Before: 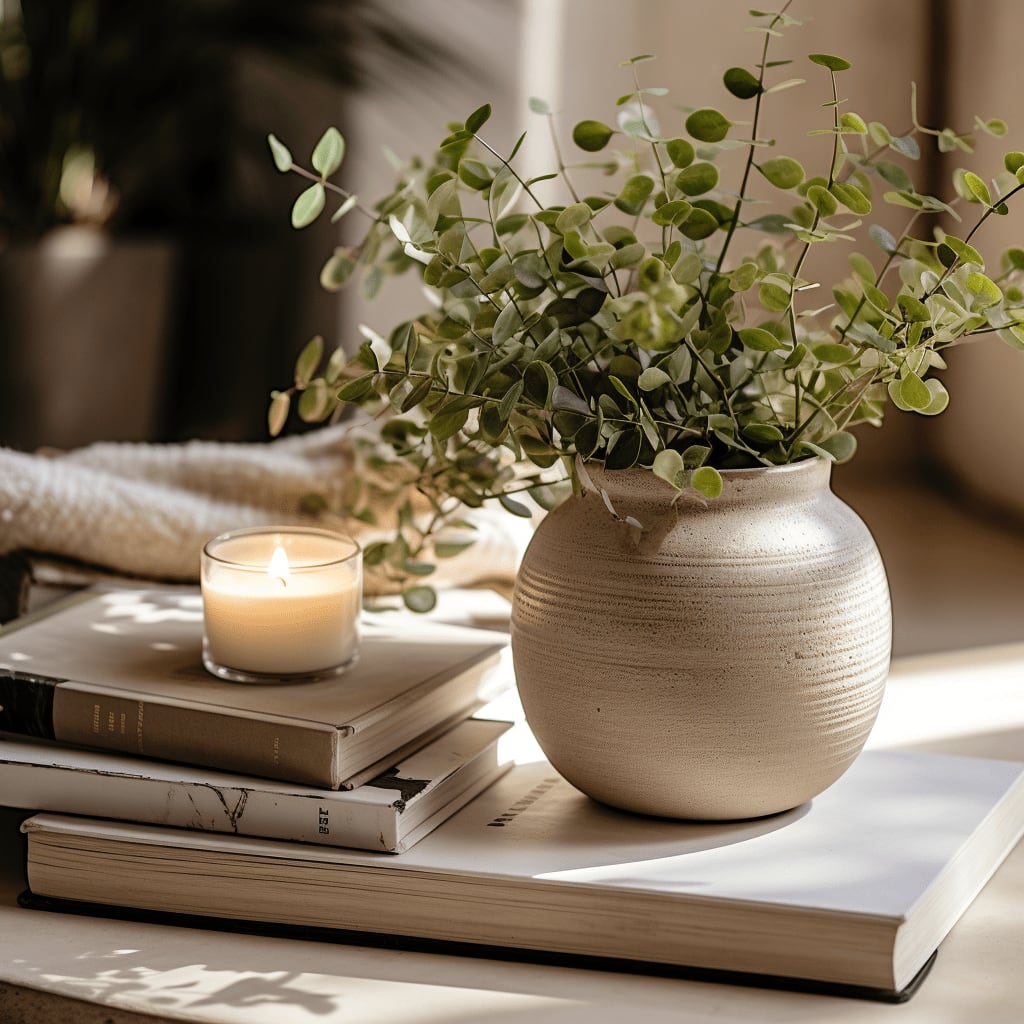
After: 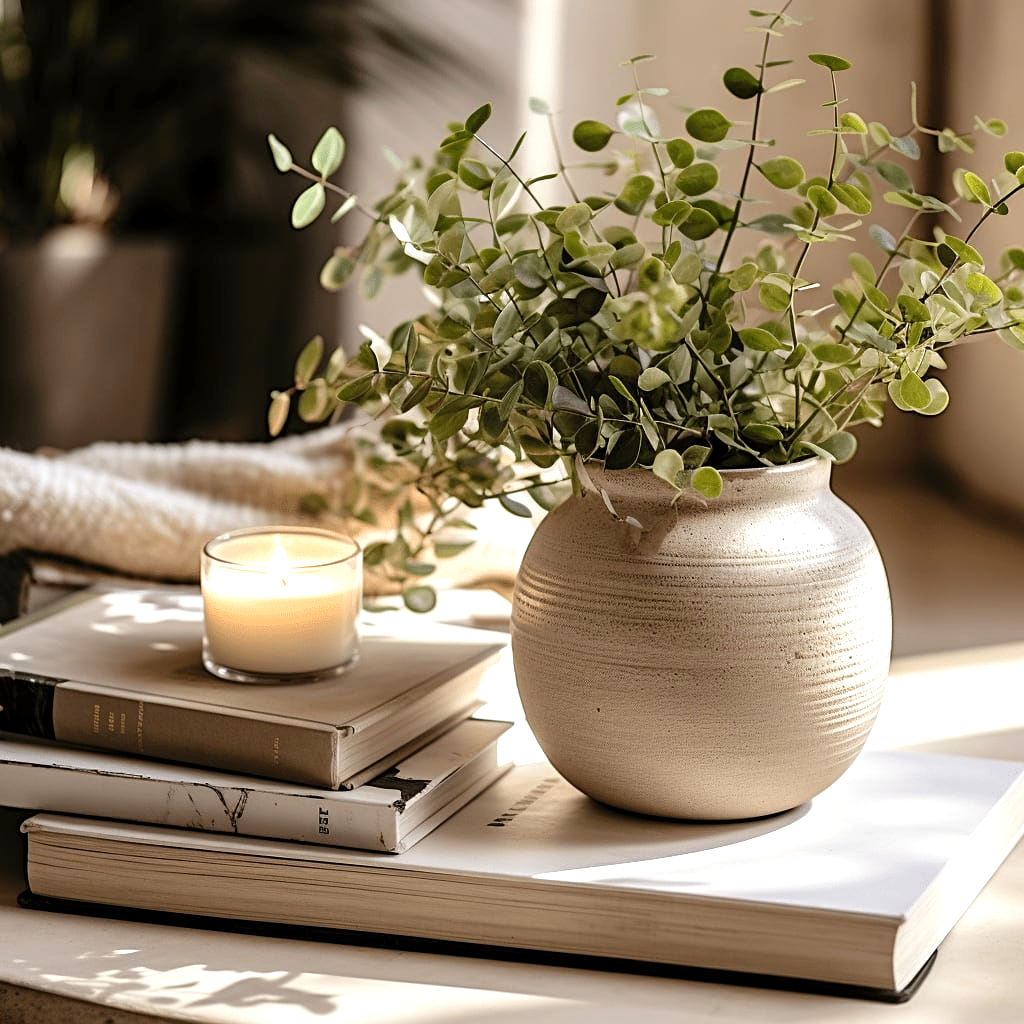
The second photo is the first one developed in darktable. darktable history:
sharpen: amount 0.2
exposure: black level correction 0.001, exposure 0.5 EV, compensate exposure bias true, compensate highlight preservation false
